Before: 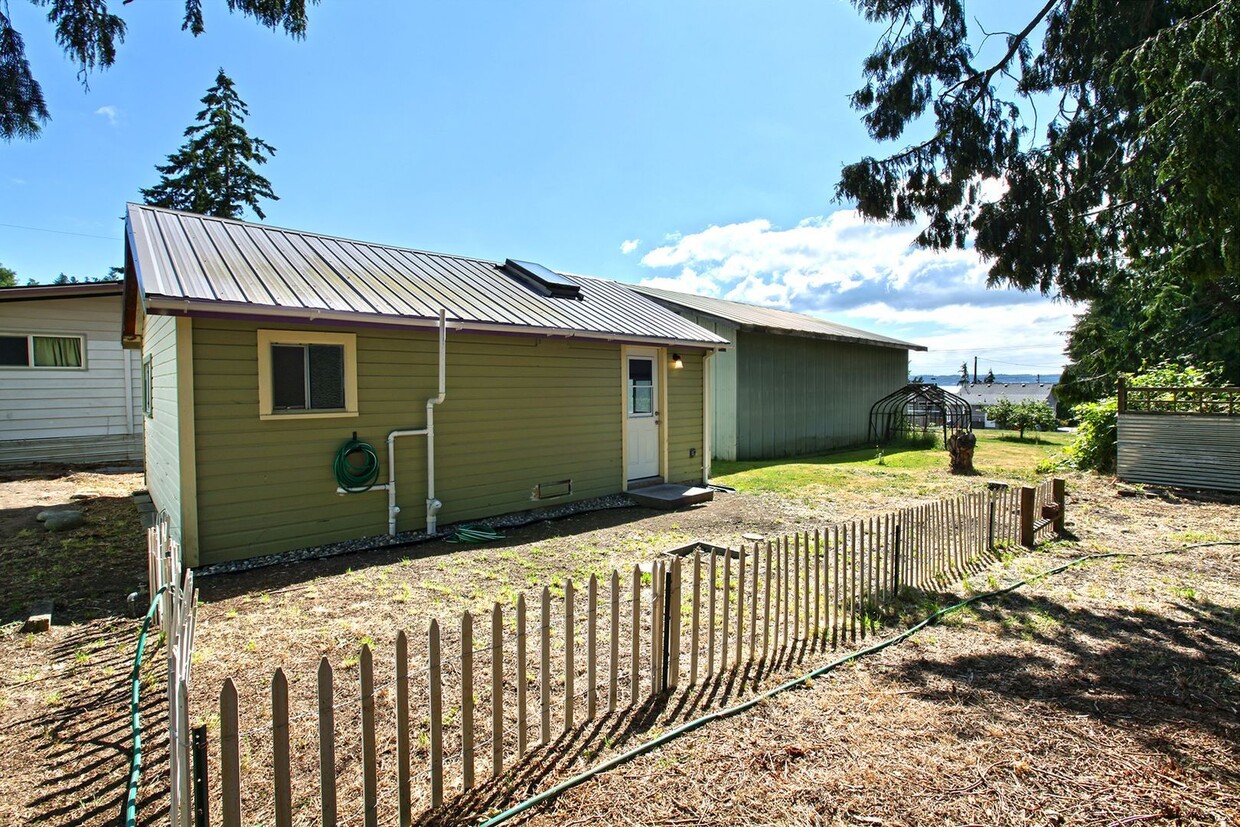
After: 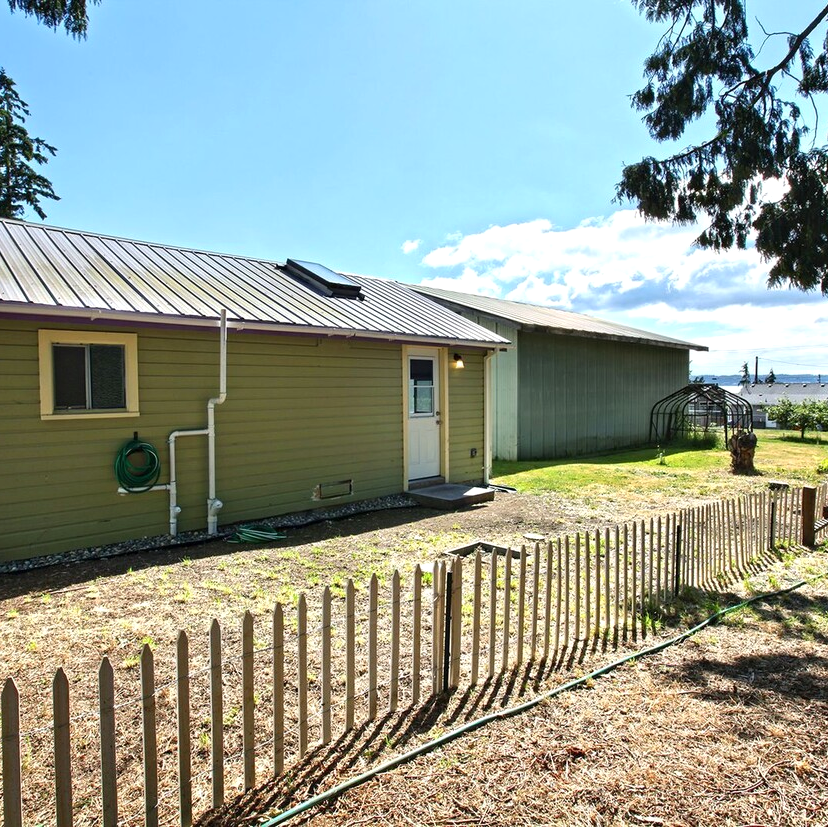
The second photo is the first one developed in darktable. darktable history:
exposure: exposure 0.191 EV, compensate highlight preservation false
crop and rotate: left 17.732%, right 15.423%
